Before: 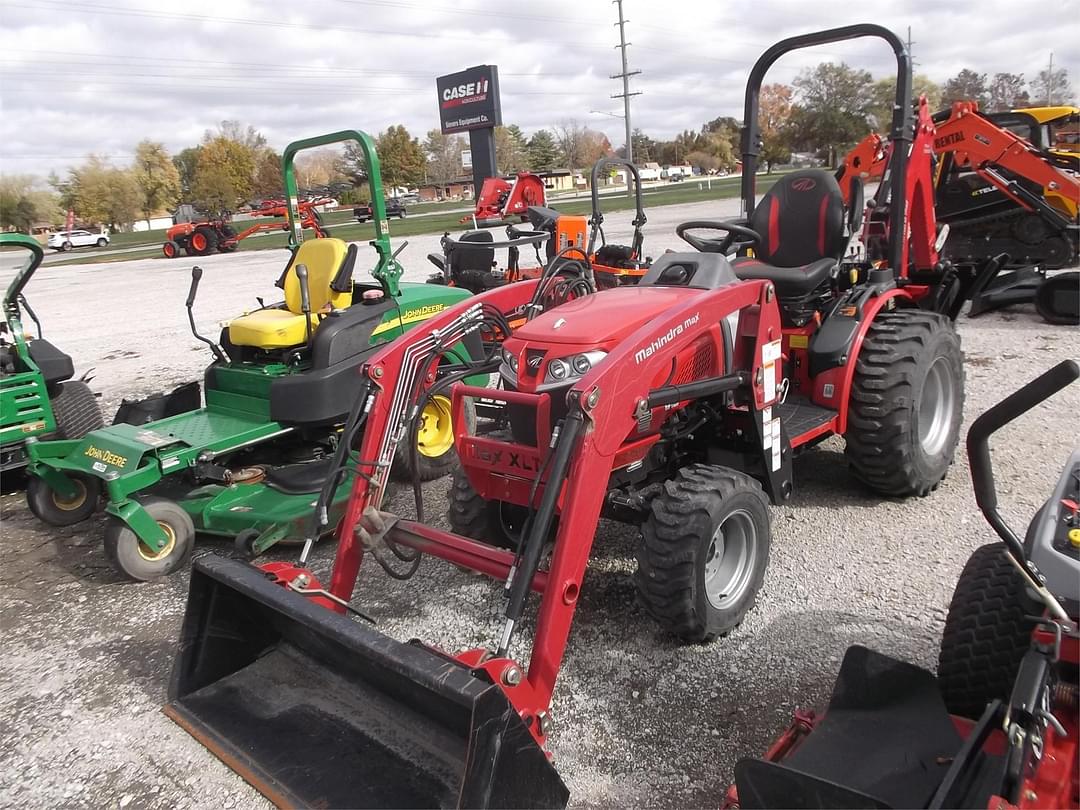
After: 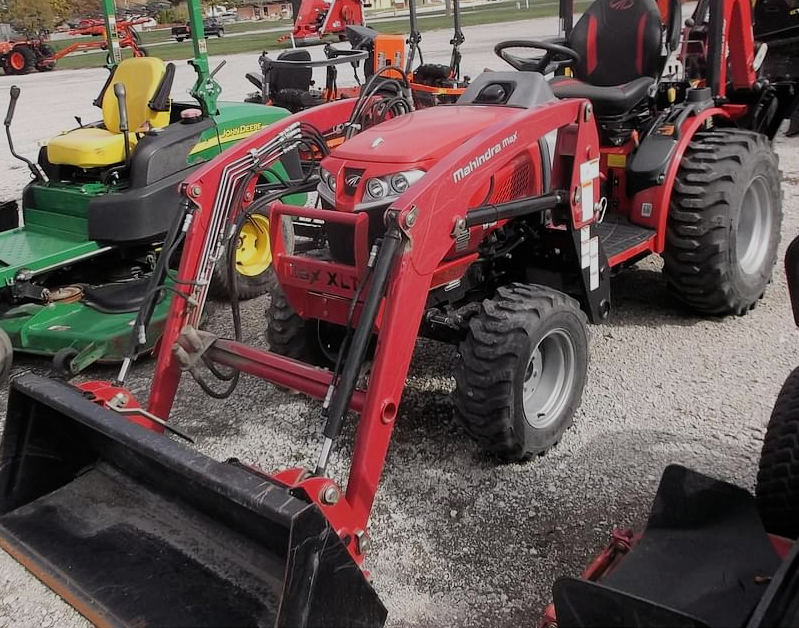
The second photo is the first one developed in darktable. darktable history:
crop: left 16.883%, top 22.413%, right 9.12%
filmic rgb: black relative exposure -7.65 EV, white relative exposure 4.56 EV, hardness 3.61
